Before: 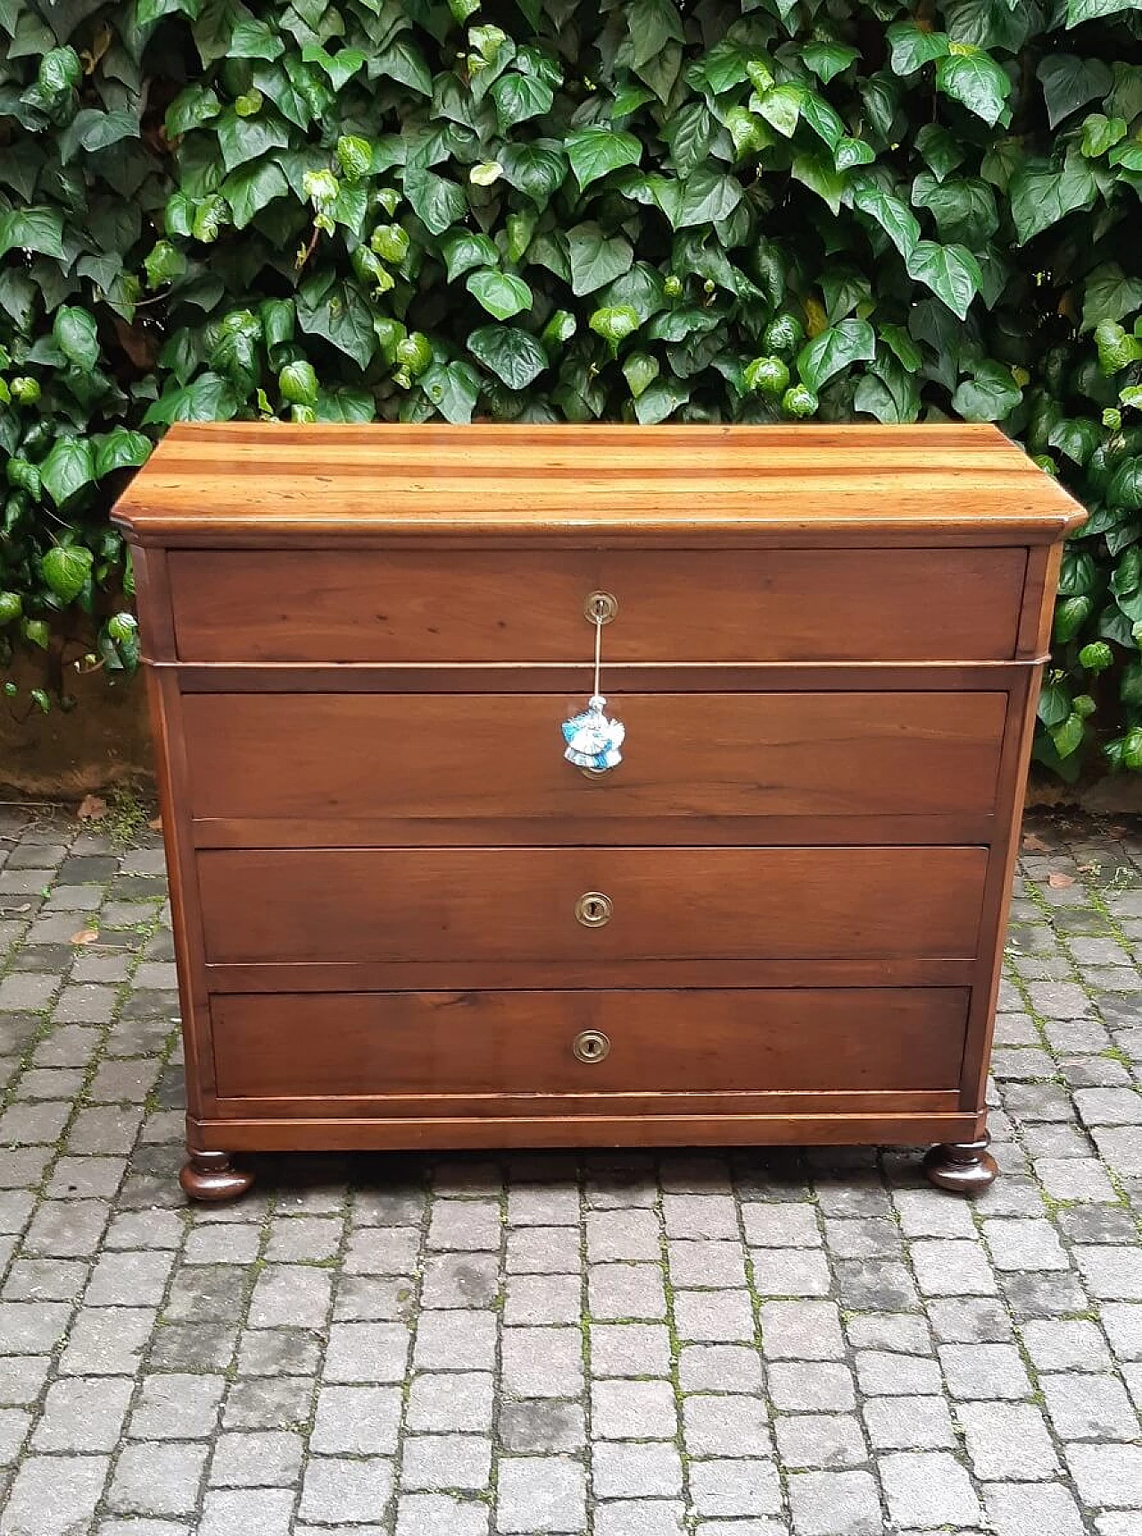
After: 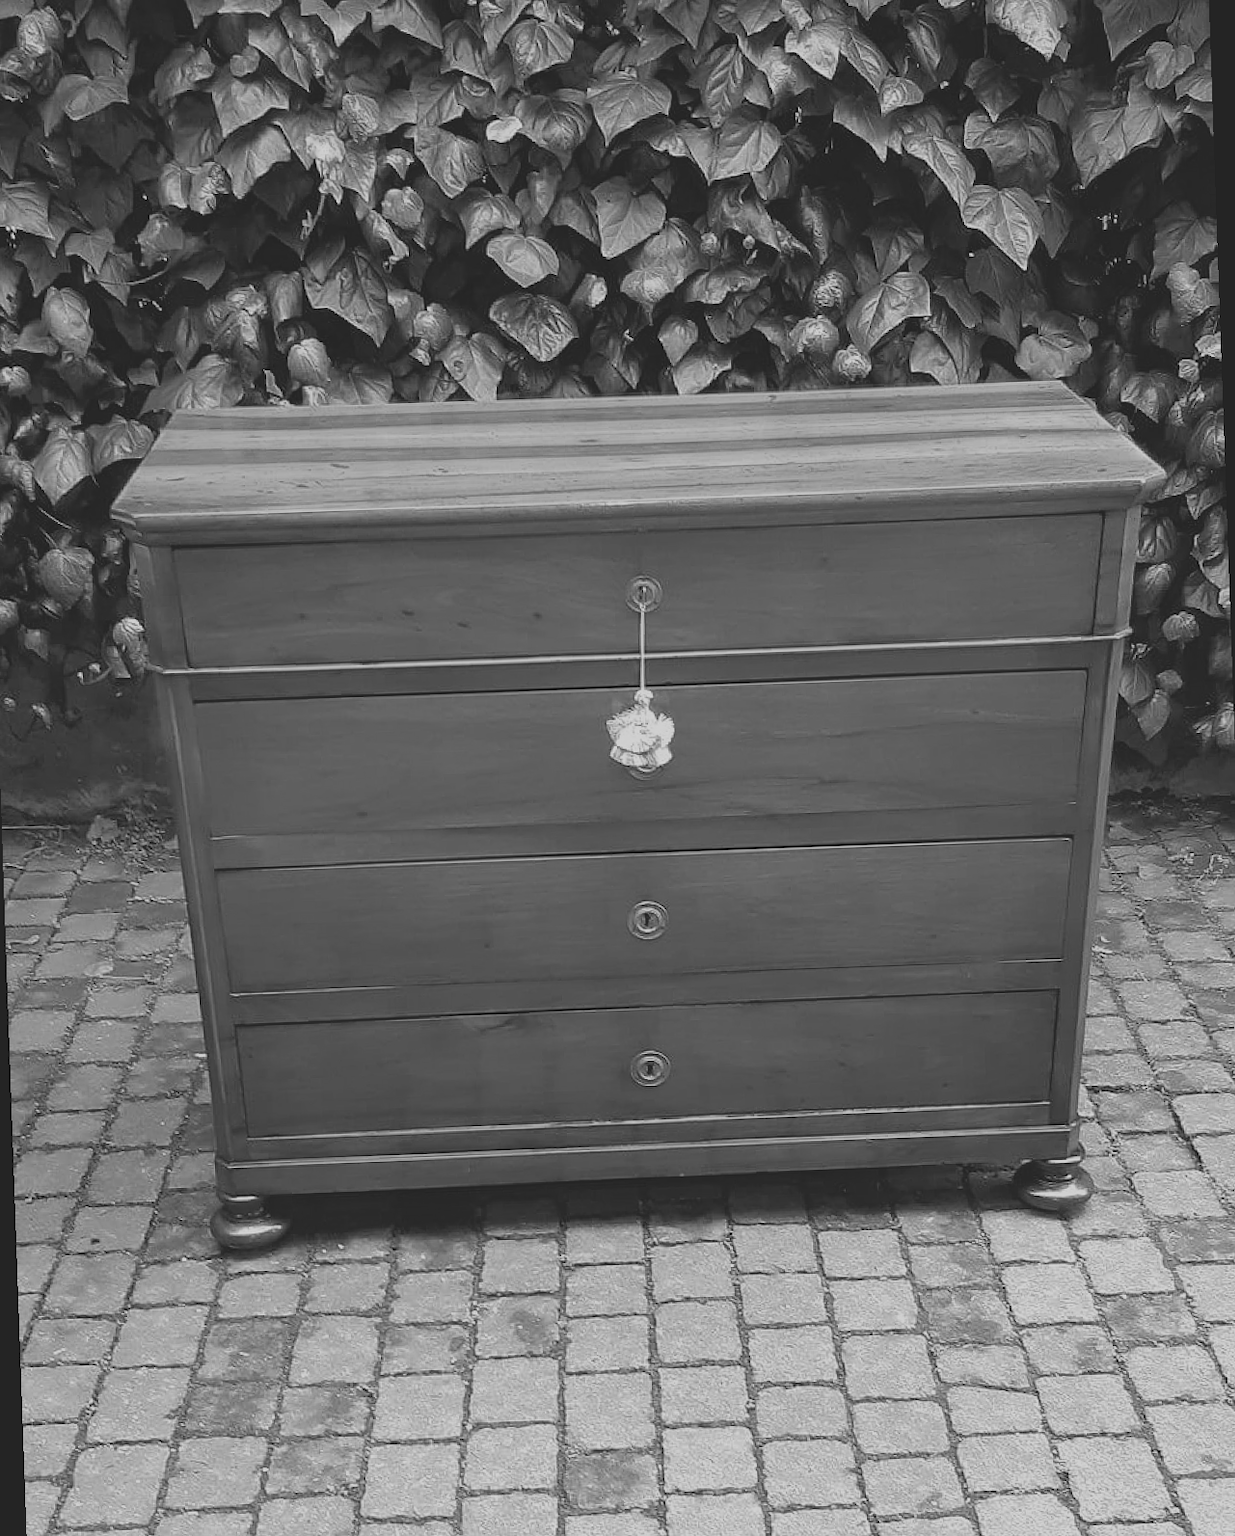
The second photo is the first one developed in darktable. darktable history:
contrast brightness saturation: contrast -0.28
color calibration: output gray [0.18, 0.41, 0.41, 0], gray › normalize channels true, illuminant same as pipeline (D50), adaptation XYZ, x 0.346, y 0.359, gamut compression 0
rotate and perspective: rotation -2°, crop left 0.022, crop right 0.978, crop top 0.049, crop bottom 0.951
white balance: red 1, blue 1
